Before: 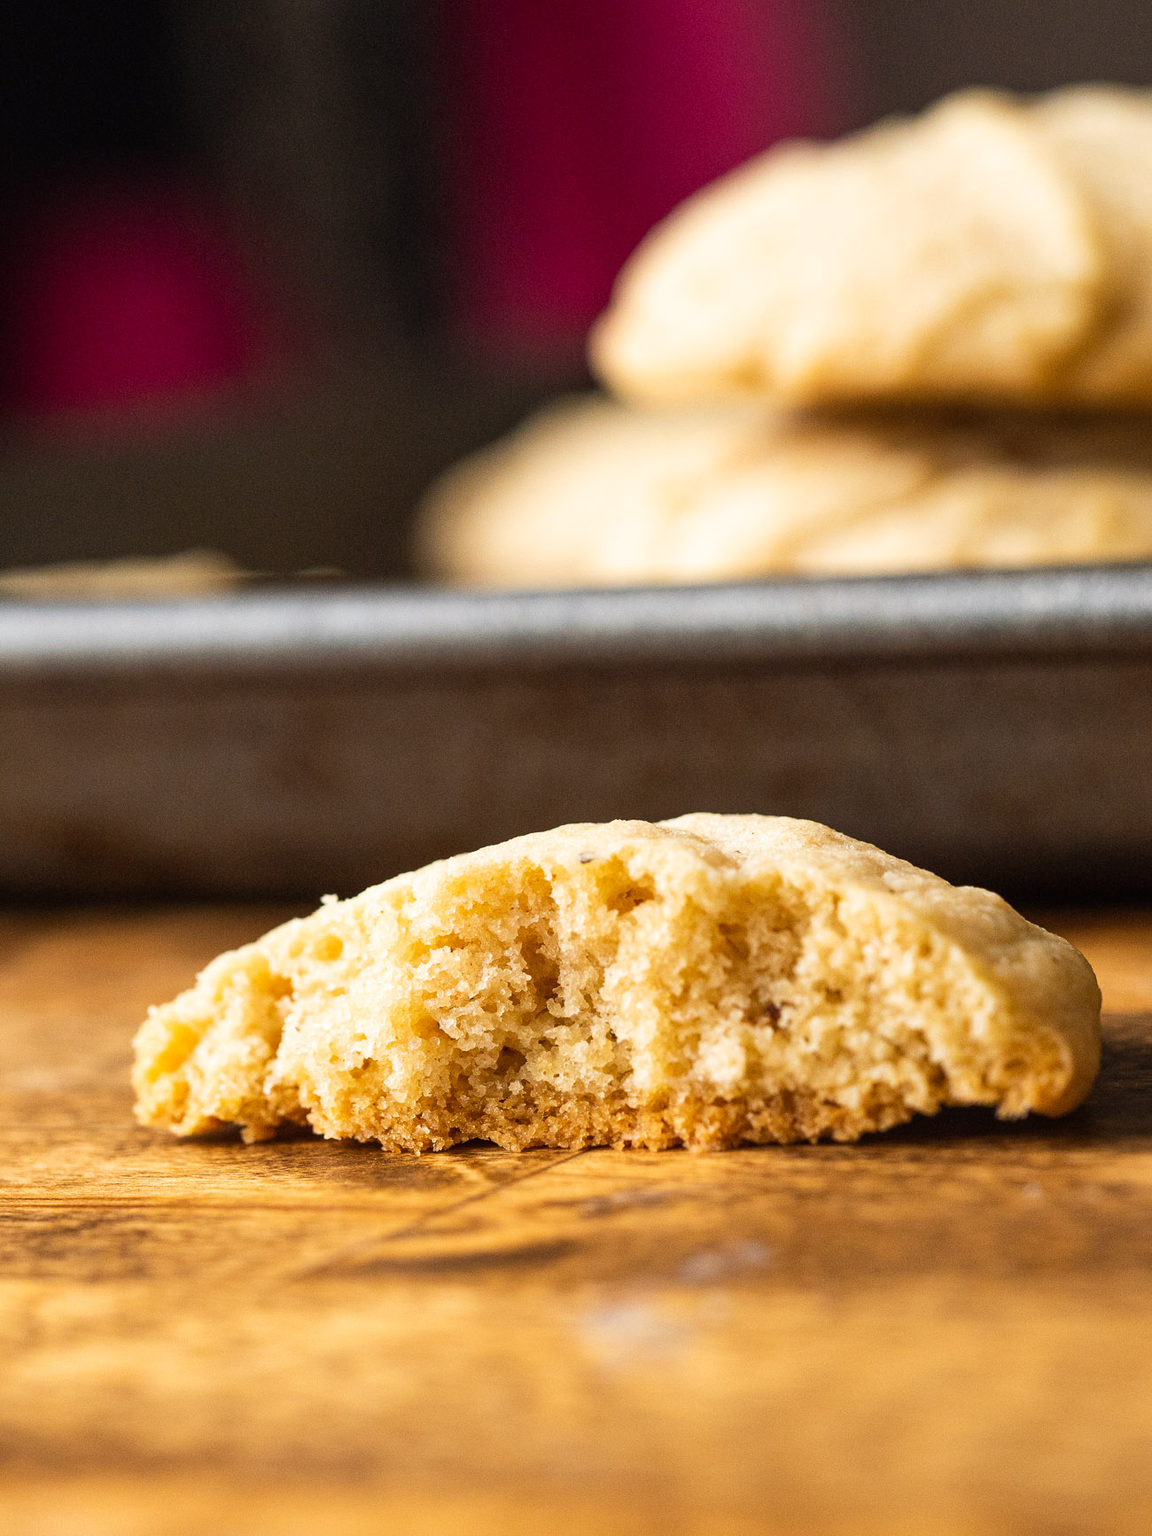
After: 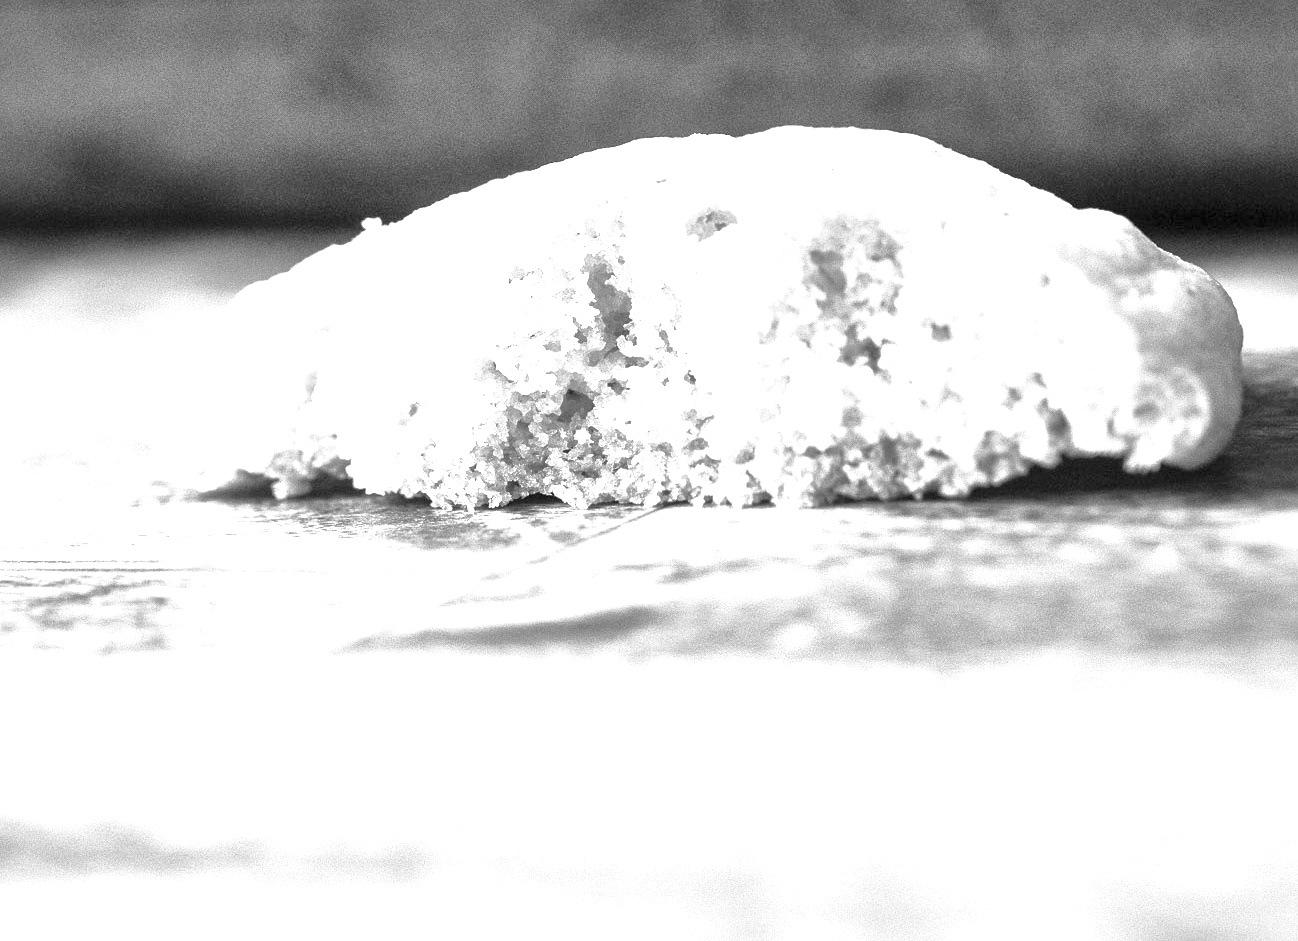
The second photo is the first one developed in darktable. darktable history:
local contrast: mode bilateral grid, contrast 19, coarseness 50, detail 149%, midtone range 0.2
crop and rotate: top 45.653%, right 0.085%
exposure: exposure 2.001 EV, compensate exposure bias true, compensate highlight preservation false
color zones: curves: ch0 [(0, 0.613) (0.01, 0.613) (0.245, 0.448) (0.498, 0.529) (0.642, 0.665) (0.879, 0.777) (0.99, 0.613)]; ch1 [(0, 0) (0.143, 0) (0.286, 0) (0.429, 0) (0.571, 0) (0.714, 0) (0.857, 0)]
color balance rgb: shadows lift › chroma 1.041%, shadows lift › hue 214.55°, perceptual saturation grading › global saturation 19.352%, perceptual brilliance grading › global brilliance 1.731%, perceptual brilliance grading › highlights -3.879%
color correction: highlights a* 19.68, highlights b* 27.59, shadows a* 3.47, shadows b* -17.48, saturation 0.729
